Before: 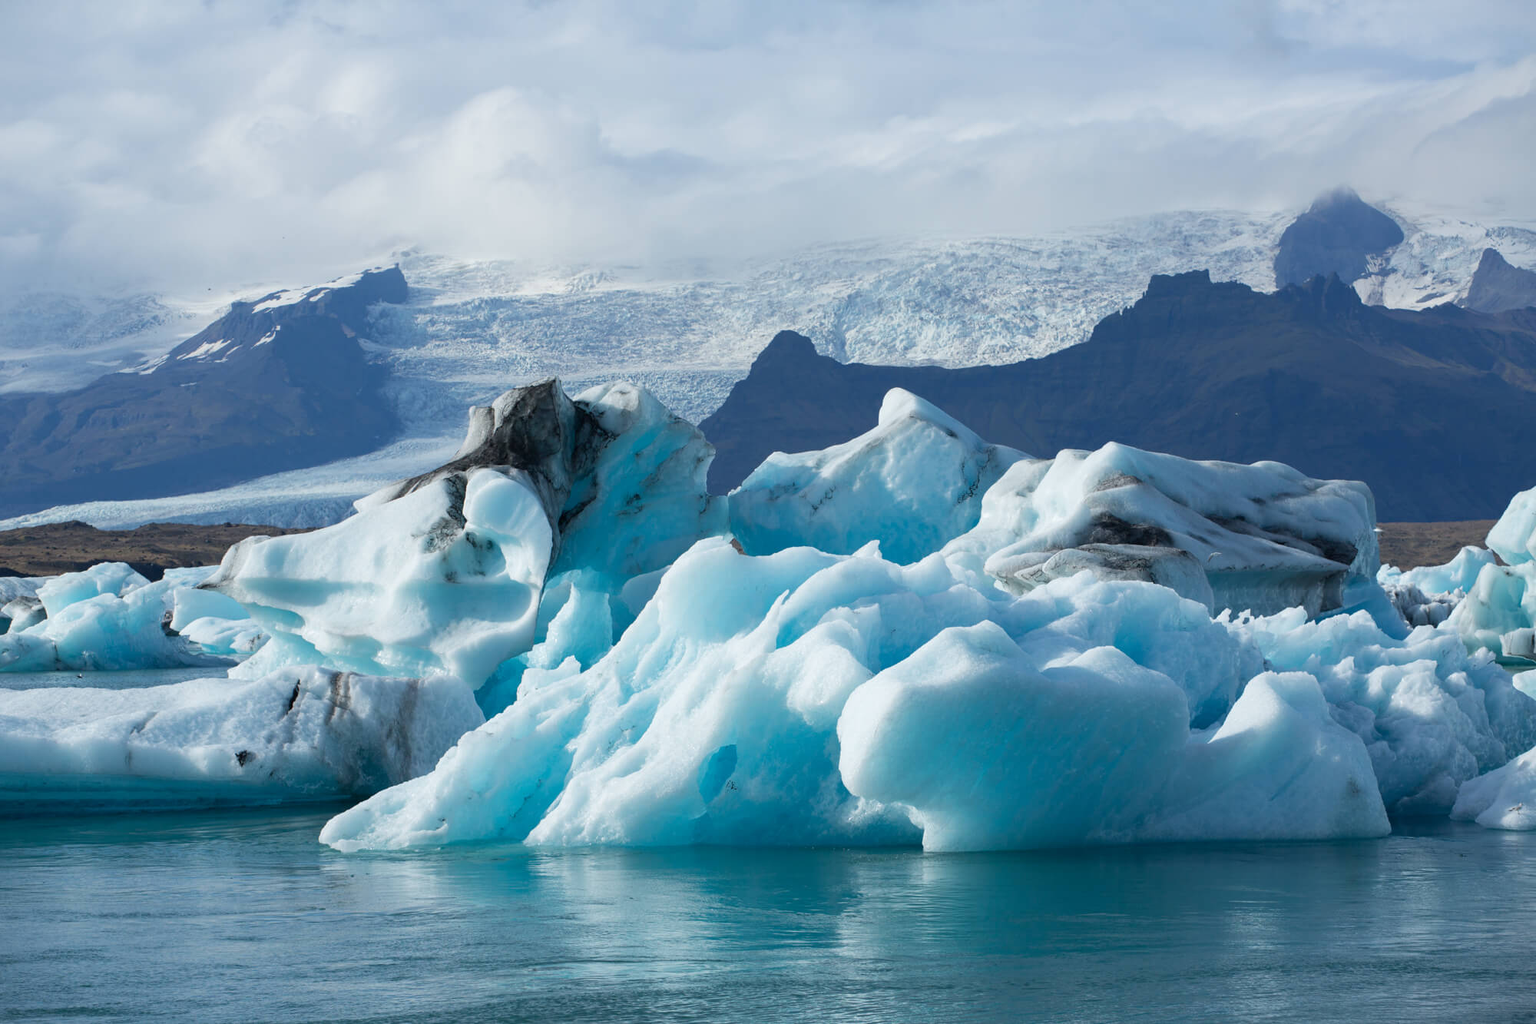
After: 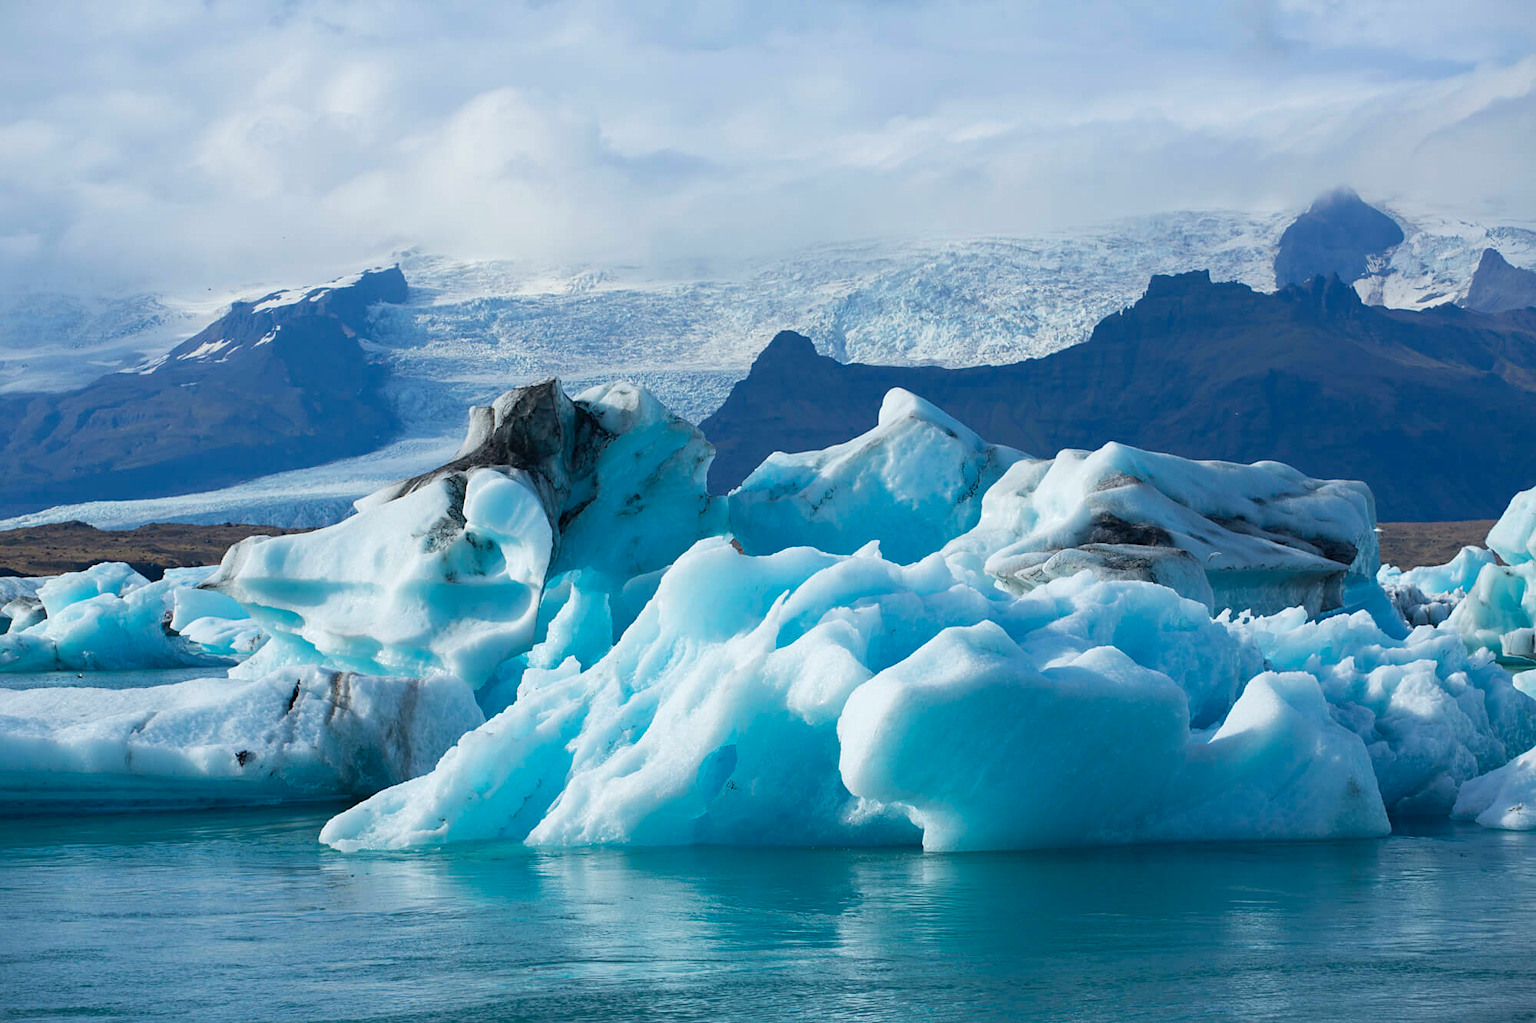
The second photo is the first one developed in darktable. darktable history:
sharpen: amount 0.2
color balance rgb: perceptual saturation grading › global saturation 25%, global vibrance 20%
